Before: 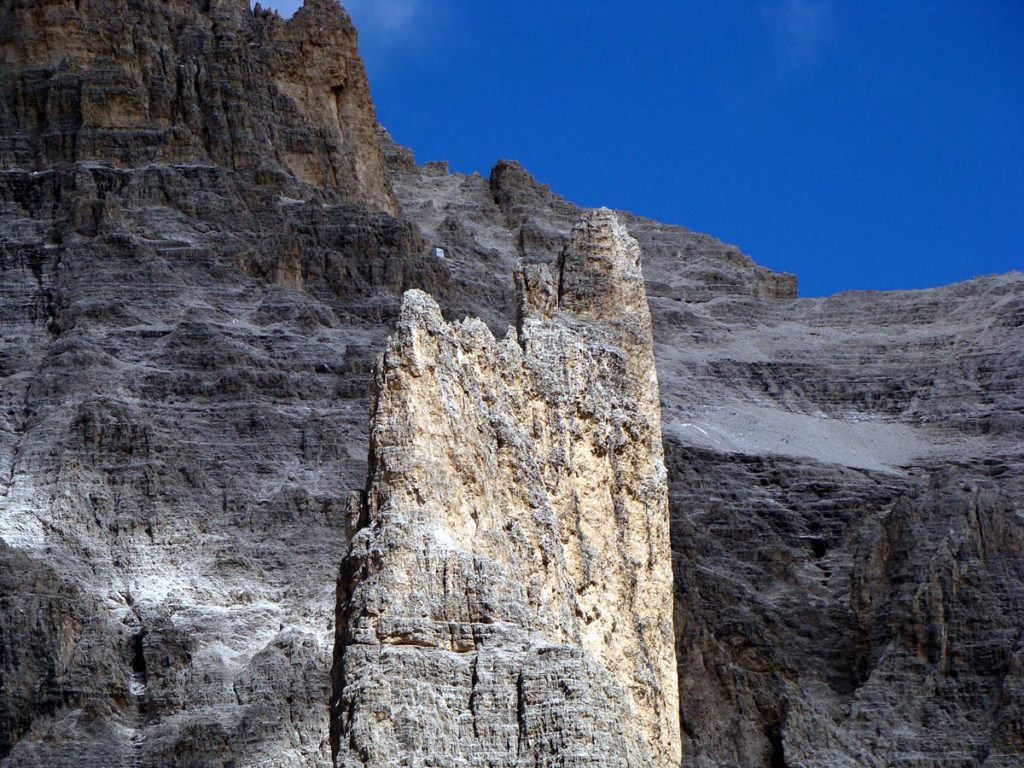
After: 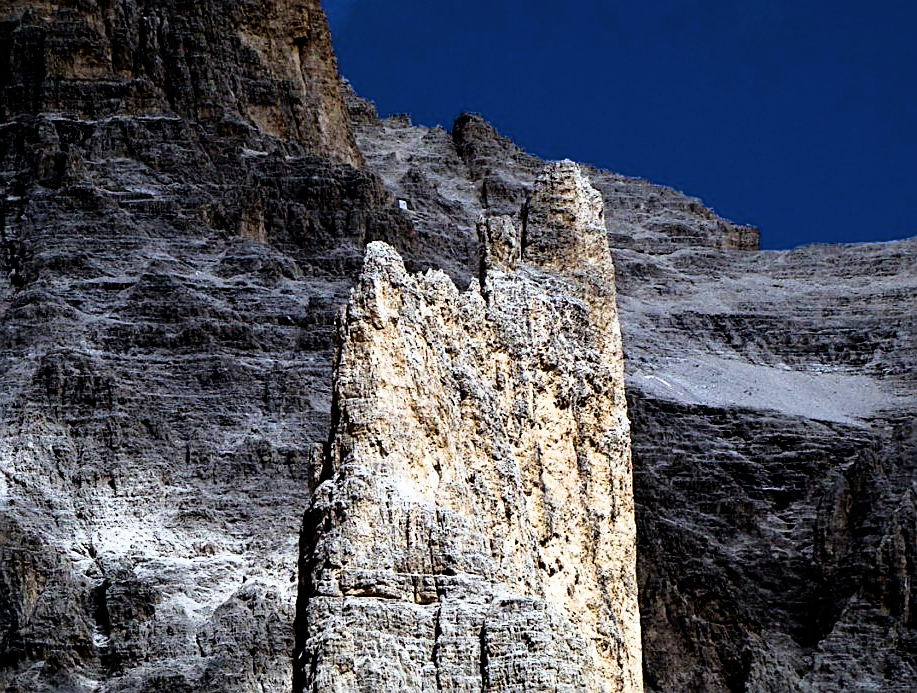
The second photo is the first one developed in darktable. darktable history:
sharpen: on, module defaults
crop: left 3.637%, top 6.359%, right 6.793%, bottom 3.294%
contrast brightness saturation: saturation -0.055
filmic rgb: black relative exposure -5.12 EV, white relative exposure 3.53 EV, hardness 3.19, contrast 1.397, highlights saturation mix -31.04%
tone equalizer: -8 EV 0.001 EV, -7 EV -0.002 EV, -6 EV 0.001 EV, -5 EV -0.069 EV, -4 EV -0.155 EV, -3 EV -0.161 EV, -2 EV 0.222 EV, -1 EV 0.72 EV, +0 EV 0.516 EV, edges refinement/feathering 500, mask exposure compensation -1.57 EV, preserve details no
color balance rgb: linear chroma grading › global chroma 6.202%, perceptual saturation grading › global saturation 25.101%, perceptual brilliance grading › mid-tones 10.508%, perceptual brilliance grading › shadows 14.156%, global vibrance 16.314%, saturation formula JzAzBz (2021)
